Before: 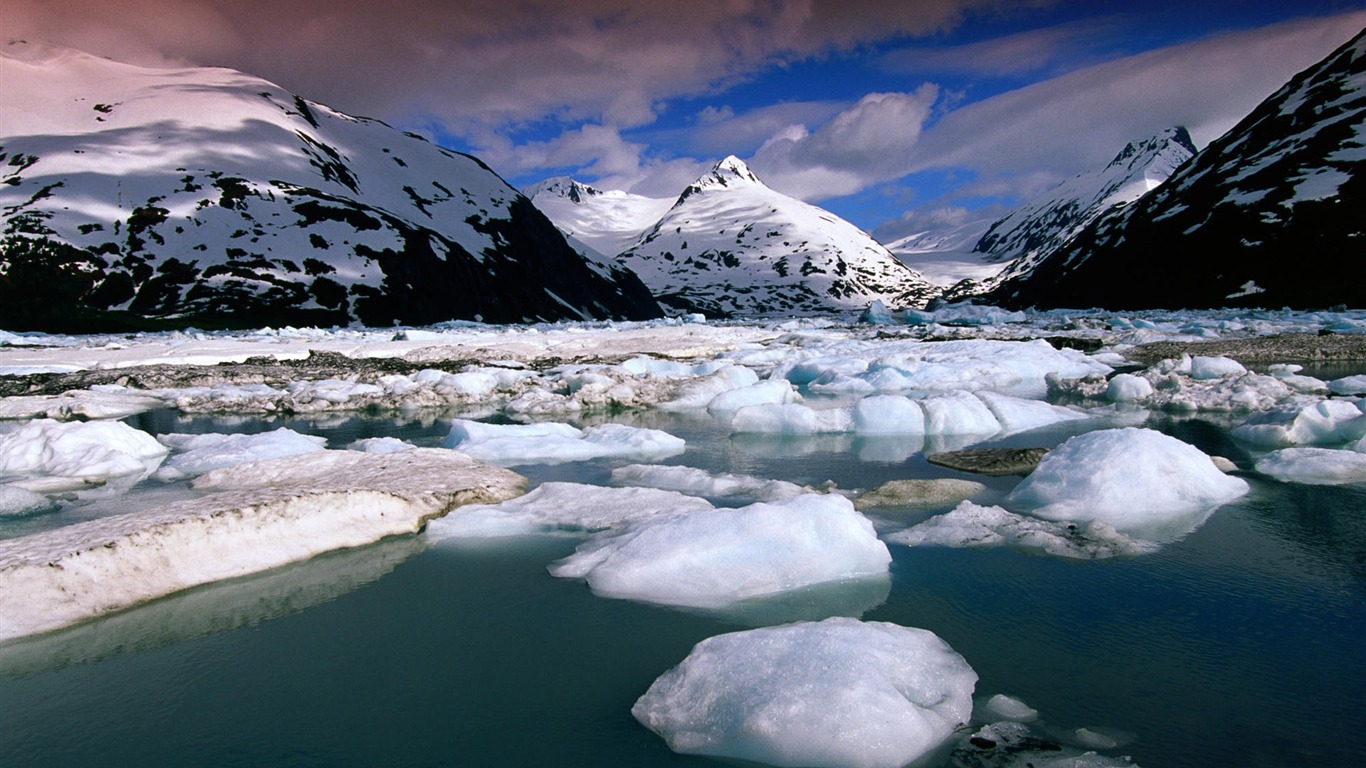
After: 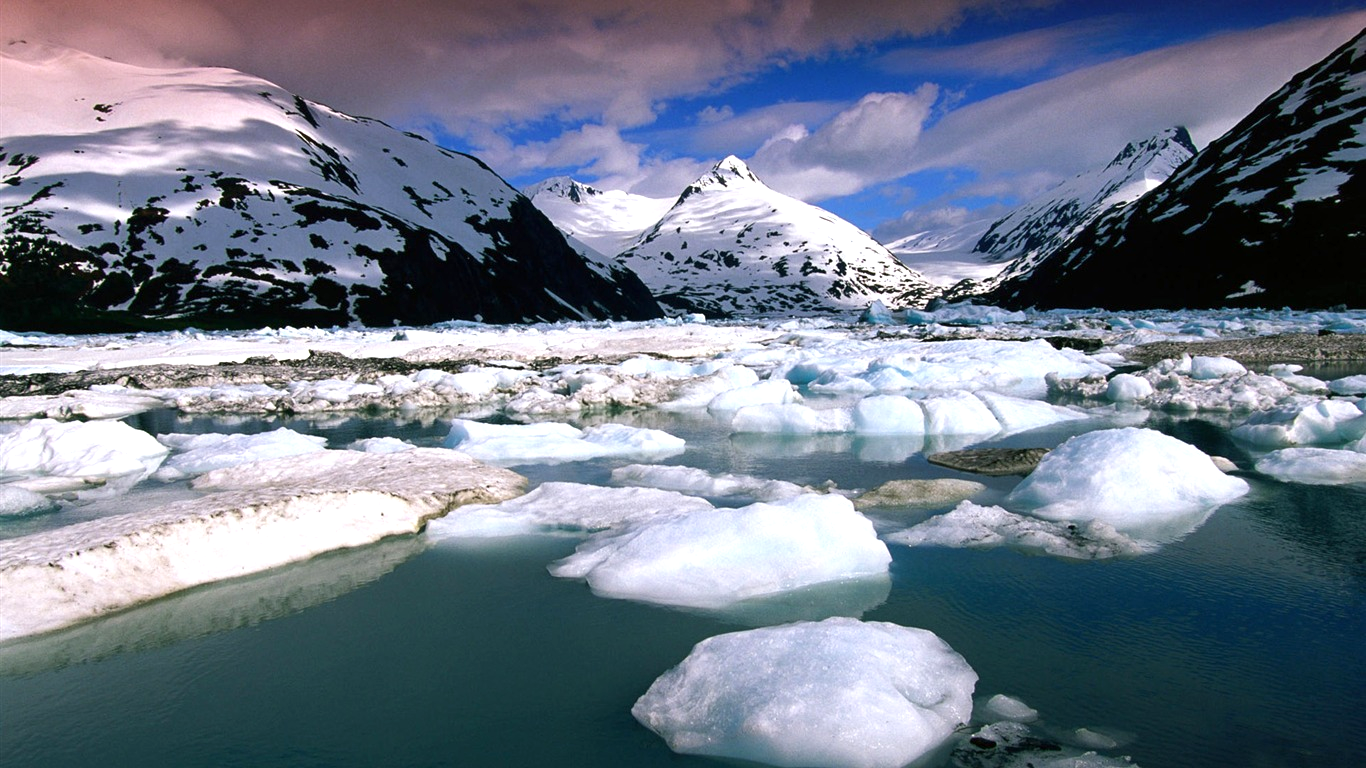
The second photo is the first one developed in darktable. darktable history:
exposure: exposure 0.458 EV, compensate highlight preservation false
